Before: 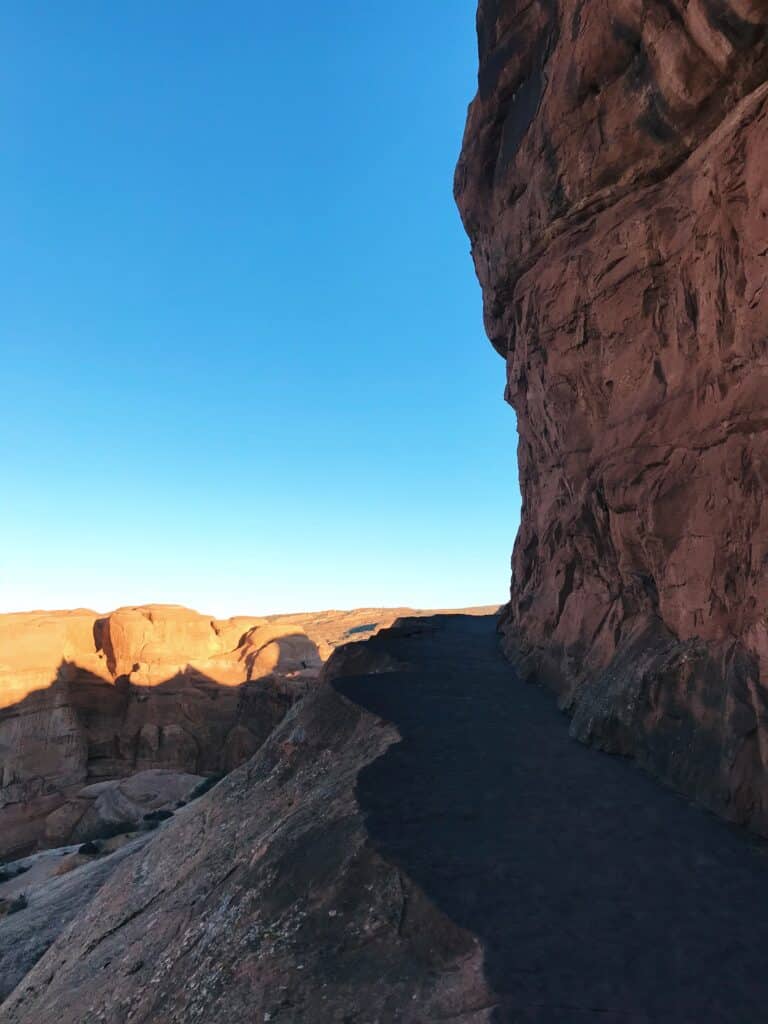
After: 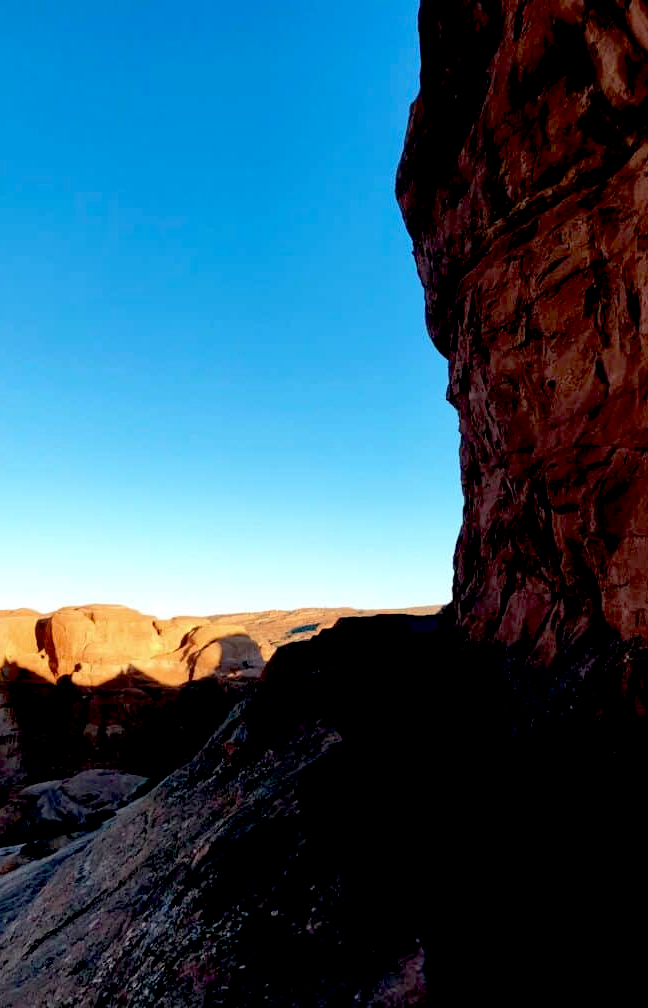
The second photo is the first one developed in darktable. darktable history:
exposure: black level correction 0.047, exposure 0.013 EV, compensate highlight preservation false
crop: left 7.598%, right 7.873%
